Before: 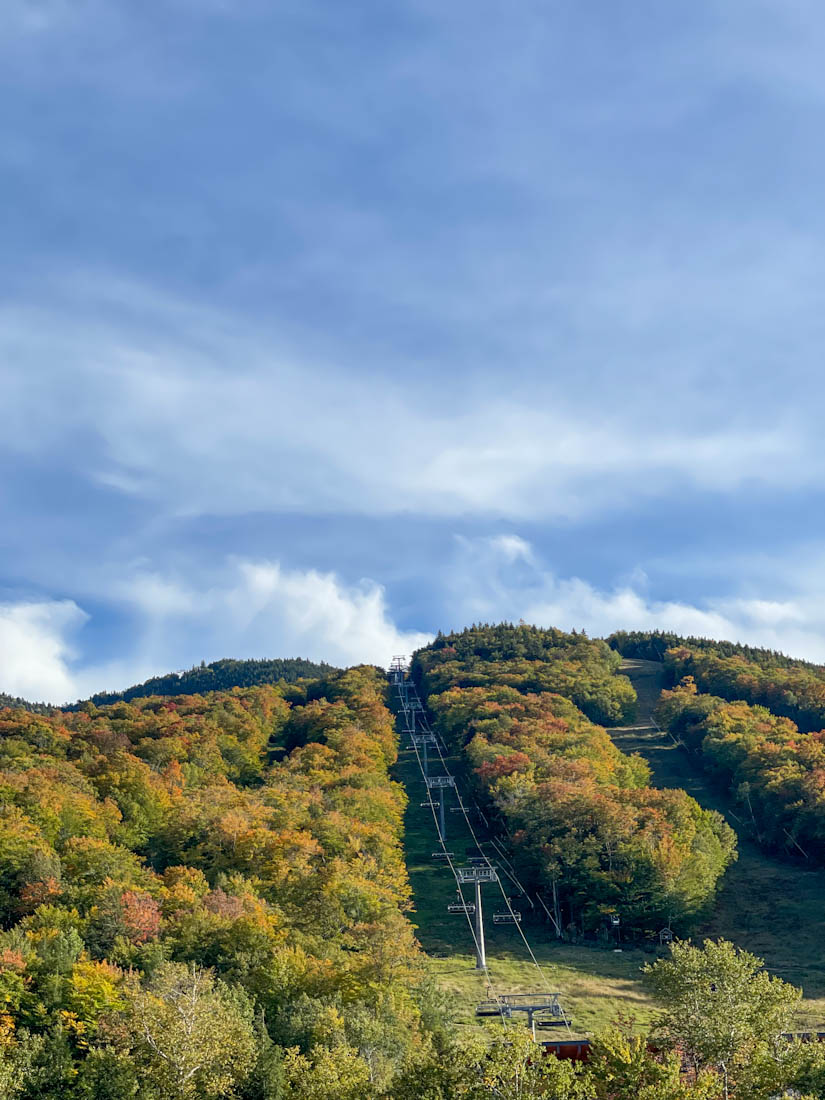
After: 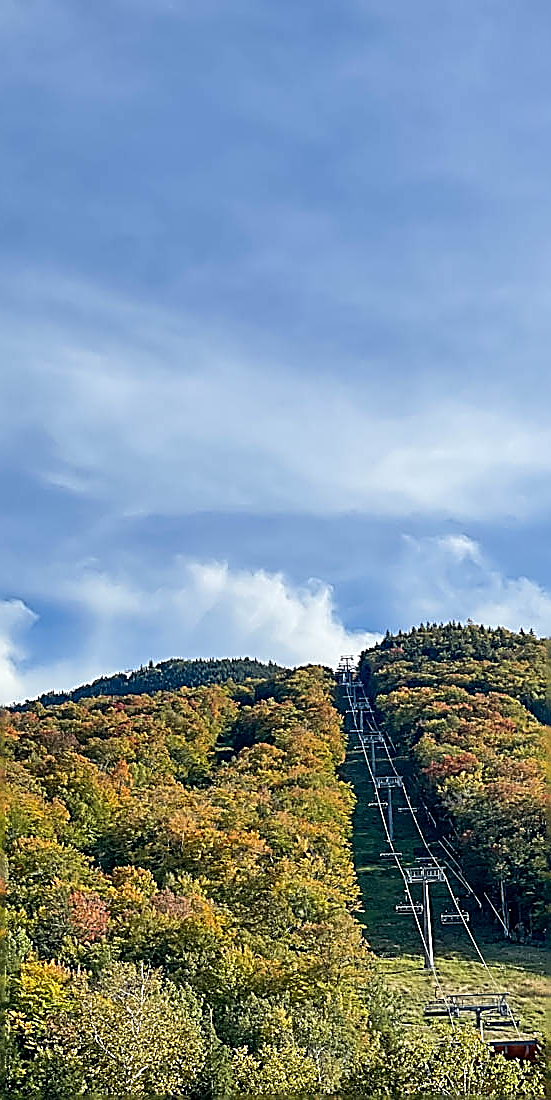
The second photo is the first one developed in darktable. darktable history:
sharpen: amount 1.983
crop and rotate: left 6.339%, right 26.857%
